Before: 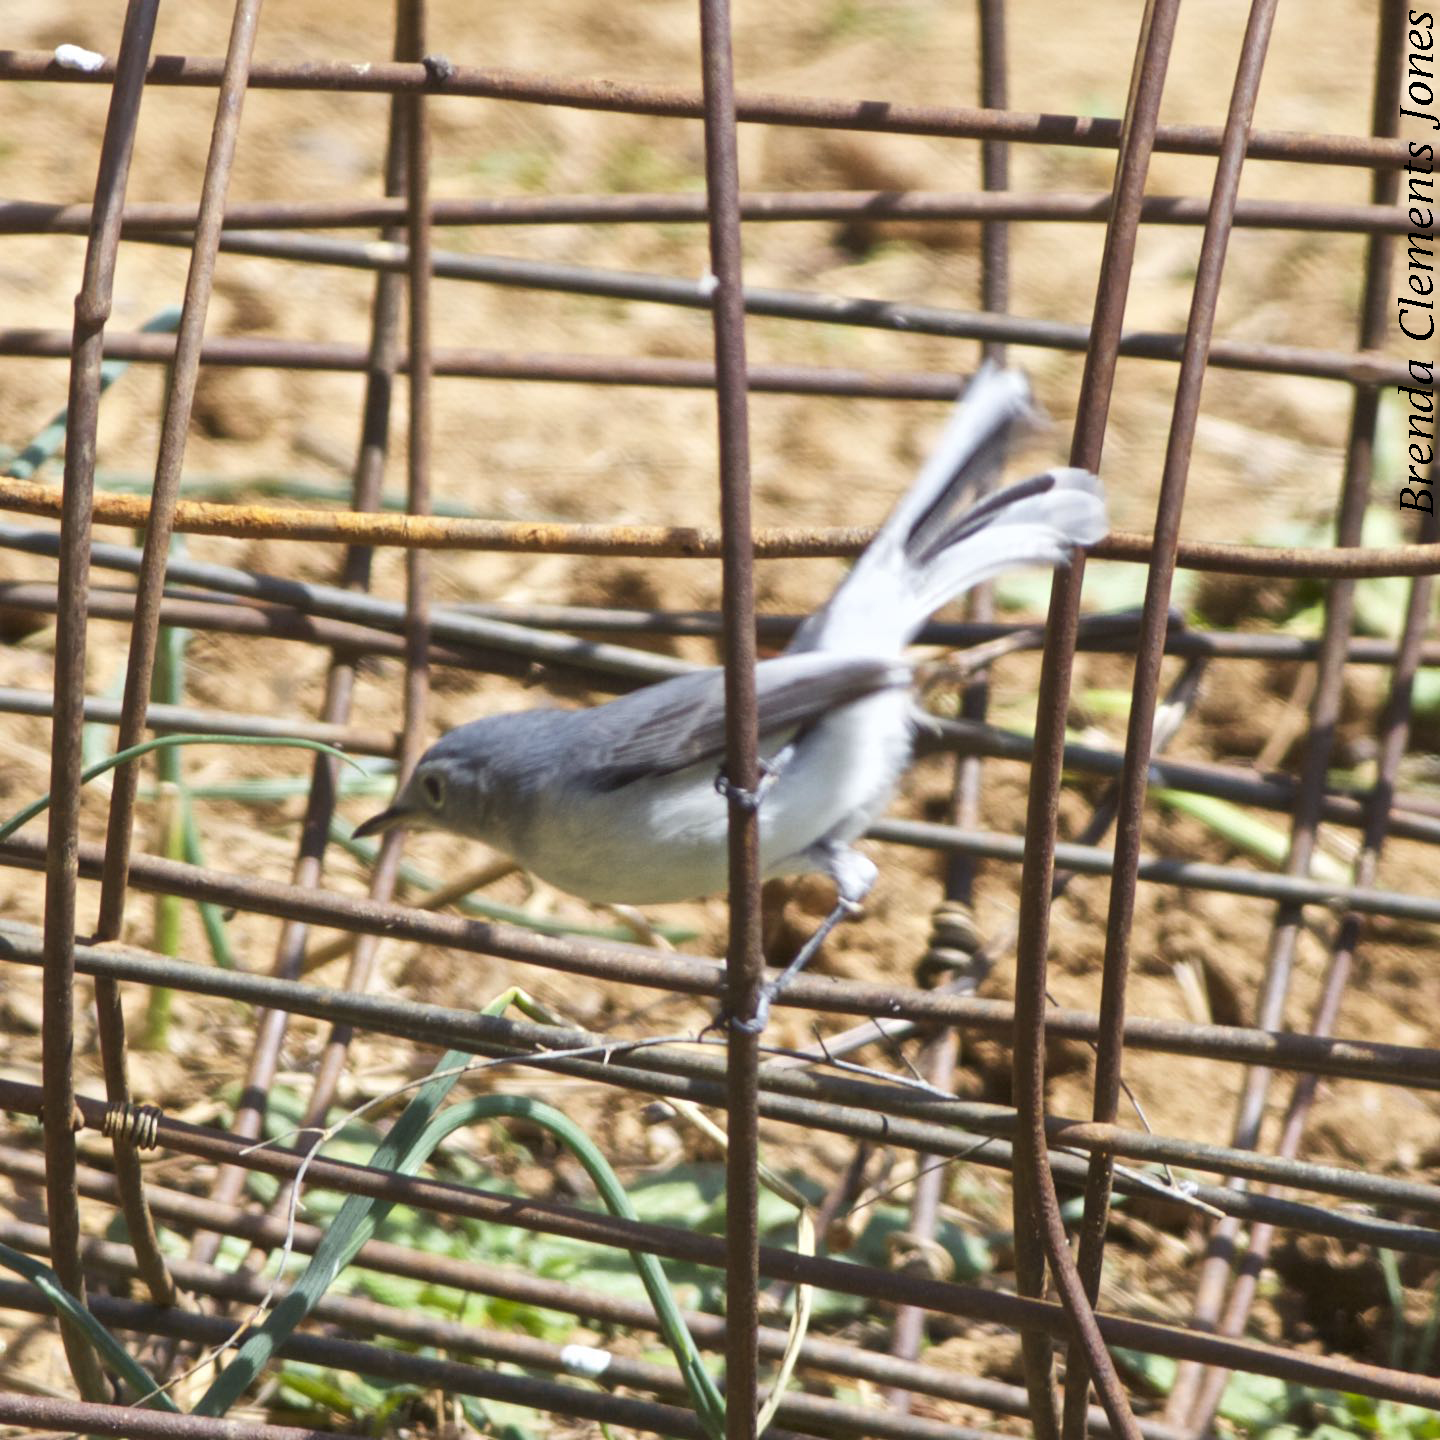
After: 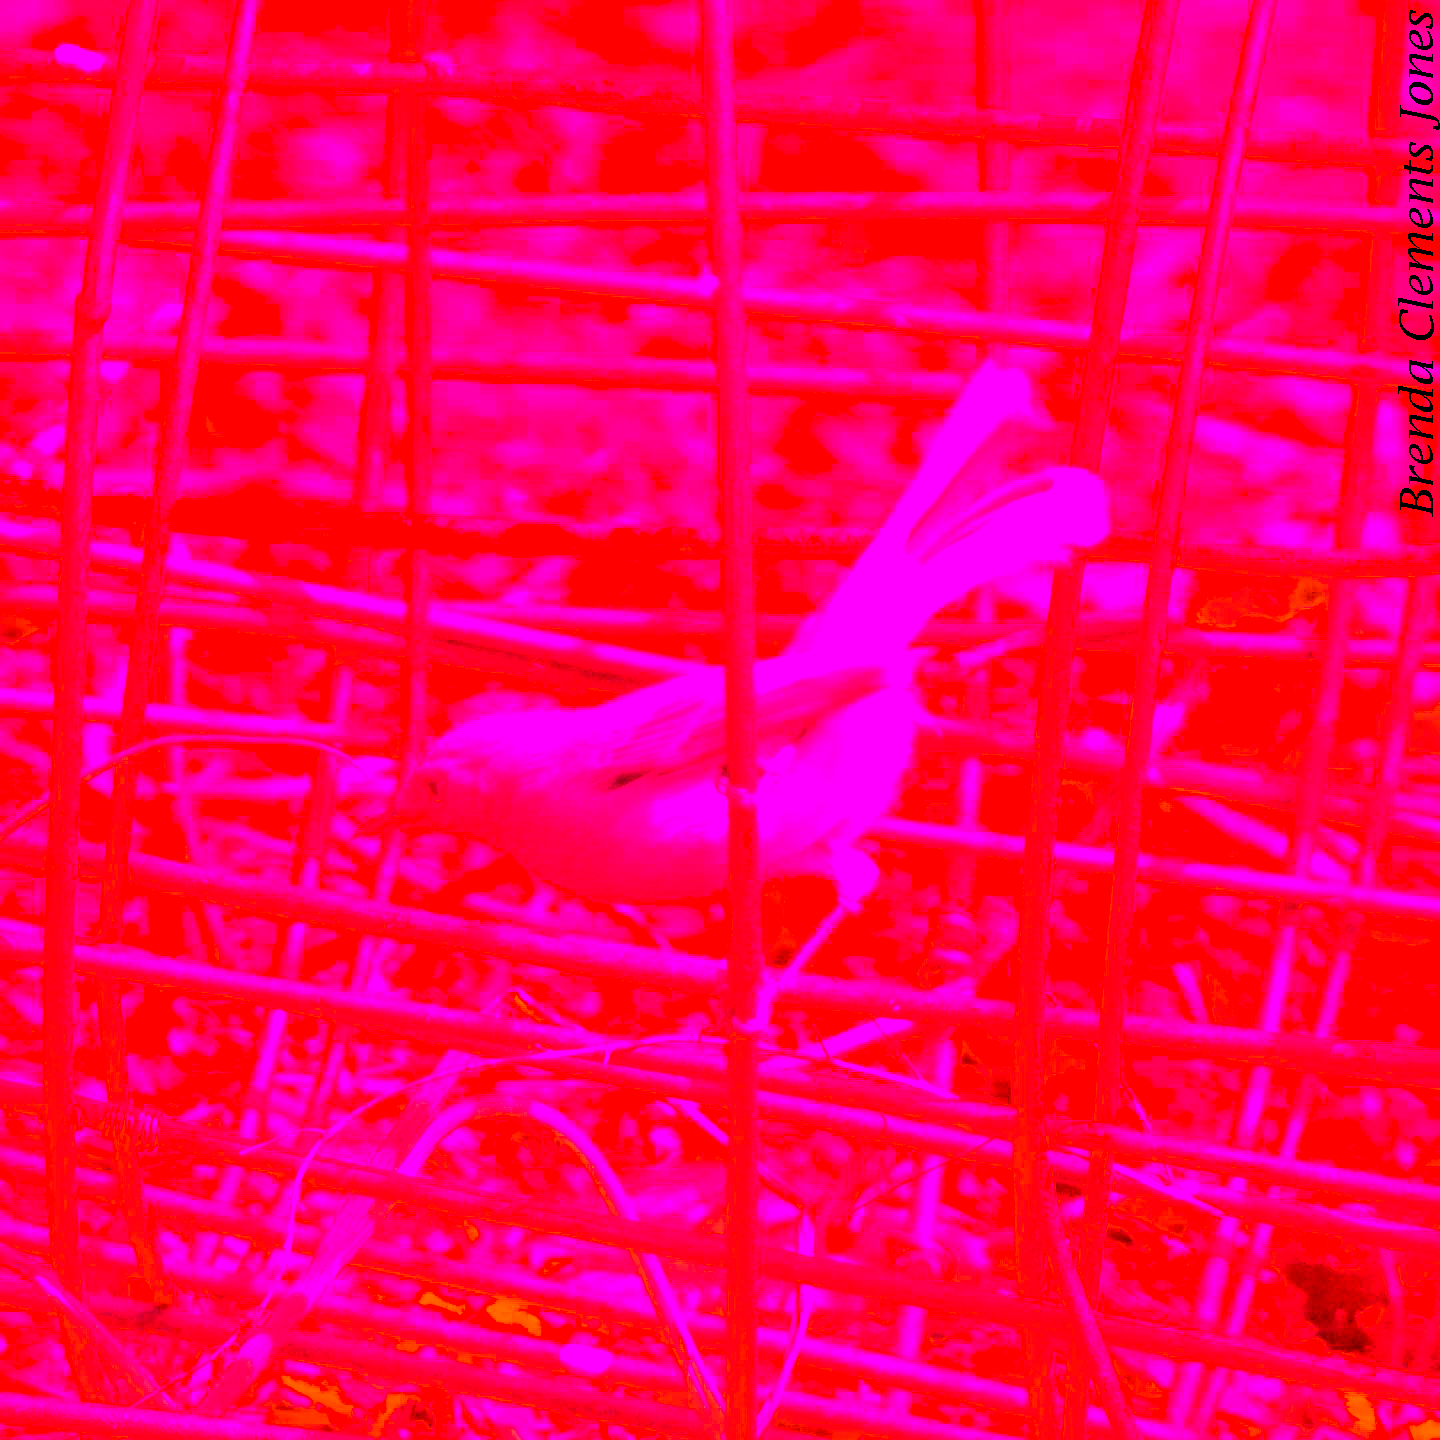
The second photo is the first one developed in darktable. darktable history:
white balance: red 4.26, blue 1.802
color balance rgb: perceptual saturation grading › global saturation 25%, global vibrance 20%
tone curve: curves: ch0 [(0.003, 0) (0.066, 0.031) (0.16, 0.089) (0.269, 0.218) (0.395, 0.408) (0.517, 0.56) (0.684, 0.734) (0.791, 0.814) (1, 1)]; ch1 [(0, 0) (0.164, 0.115) (0.337, 0.332) (0.39, 0.398) (0.464, 0.461) (0.501, 0.5) (0.507, 0.5) (0.534, 0.532) (0.577, 0.59) (0.652, 0.681) (0.733, 0.764) (0.819, 0.823) (1, 1)]; ch2 [(0, 0) (0.337, 0.382) (0.464, 0.476) (0.501, 0.5) (0.527, 0.54) (0.551, 0.565) (0.628, 0.632) (0.689, 0.686) (1, 1)], color space Lab, independent channels, preserve colors none
